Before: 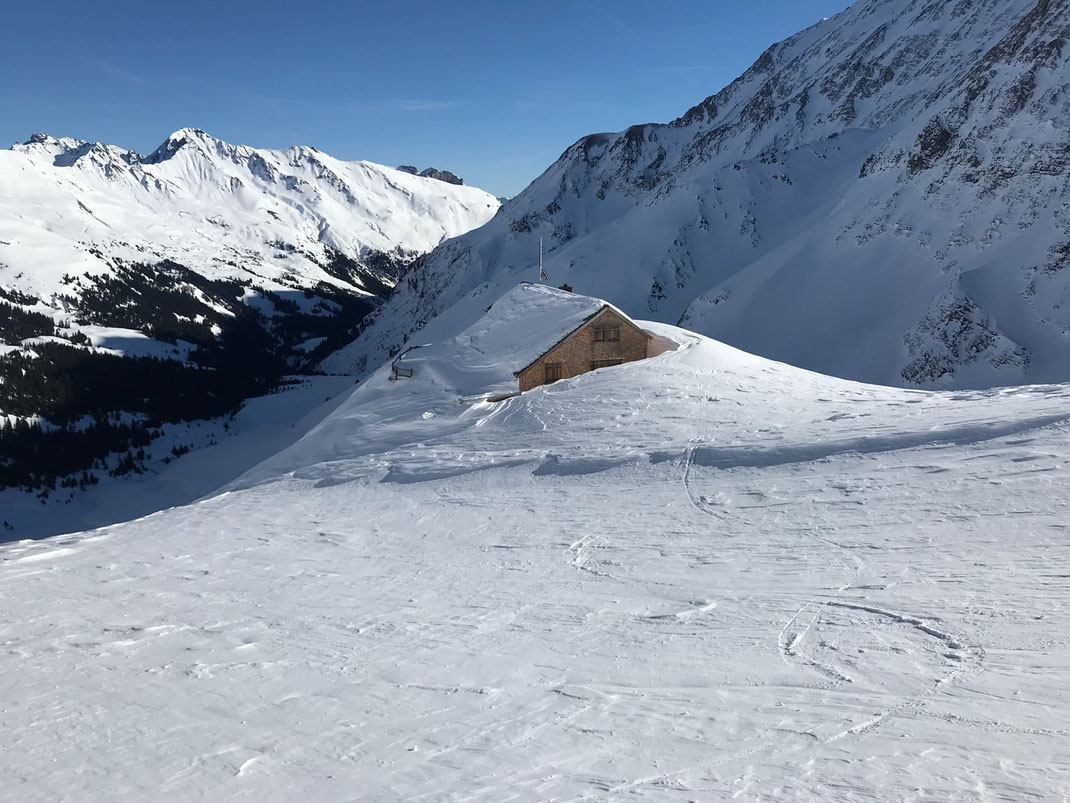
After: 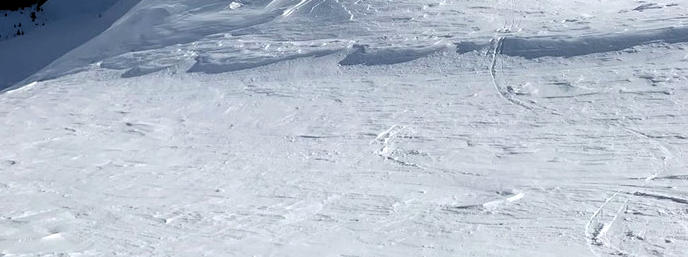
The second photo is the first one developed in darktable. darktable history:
crop: left 18.091%, top 51.13%, right 17.525%, bottom 16.85%
rgb levels: levels [[0.013, 0.434, 0.89], [0, 0.5, 1], [0, 0.5, 1]]
